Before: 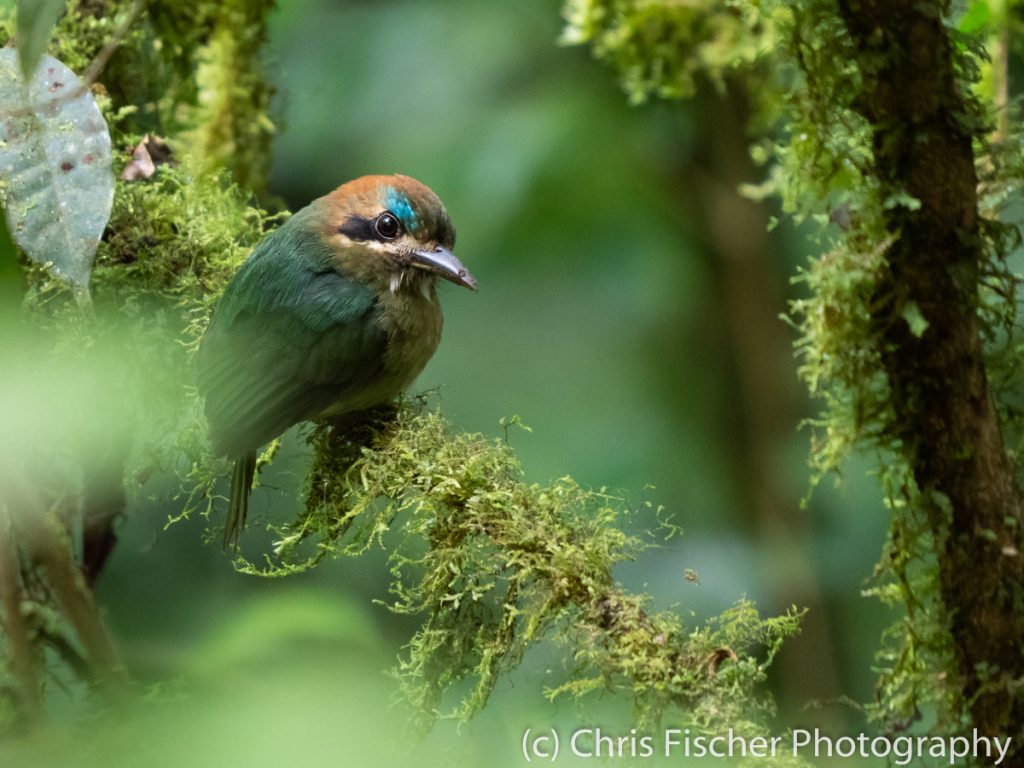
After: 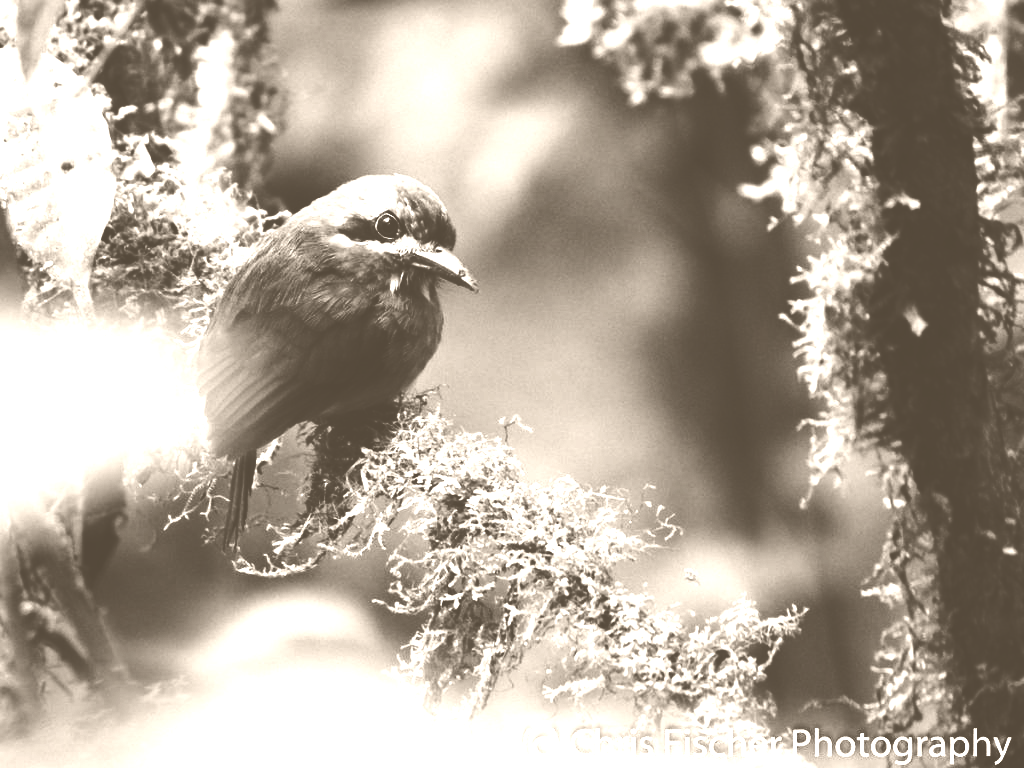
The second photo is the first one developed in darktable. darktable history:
colorize: hue 34.49°, saturation 35.33%, source mix 100%, version 1
tone curve: curves: ch0 [(0, 0.022) (0.114, 0.088) (0.282, 0.316) (0.446, 0.511) (0.613, 0.693) (0.786, 0.843) (0.999, 0.949)]; ch1 [(0, 0) (0.395, 0.343) (0.463, 0.427) (0.486, 0.474) (0.503, 0.5) (0.535, 0.522) (0.555, 0.546) (0.594, 0.614) (0.755, 0.793) (1, 1)]; ch2 [(0, 0) (0.369, 0.388) (0.449, 0.431) (0.501, 0.5) (0.528, 0.517) (0.561, 0.598) (0.697, 0.721) (1, 1)], color space Lab, independent channels, preserve colors none
color correction: highlights a* 1.39, highlights b* 17.83
contrast brightness saturation: contrast 0.32, brightness -0.08, saturation 0.17
